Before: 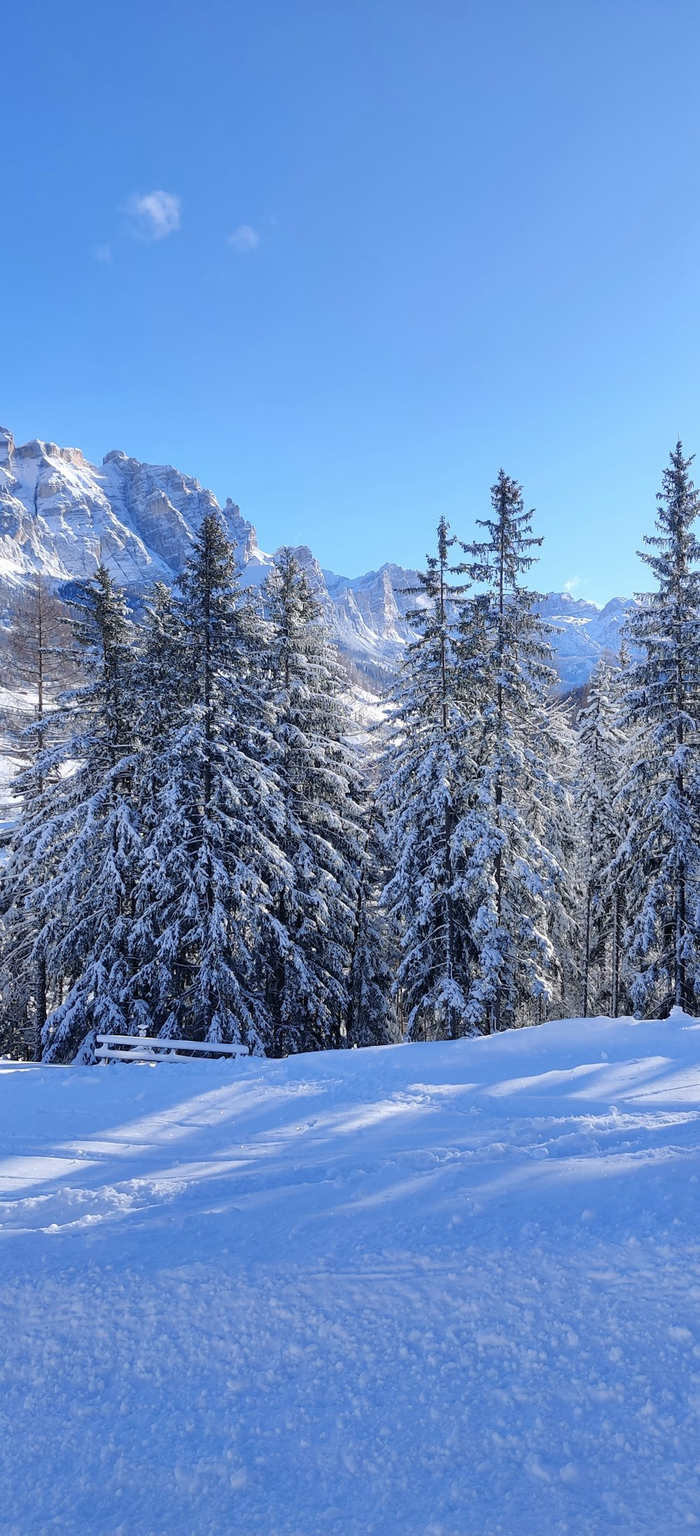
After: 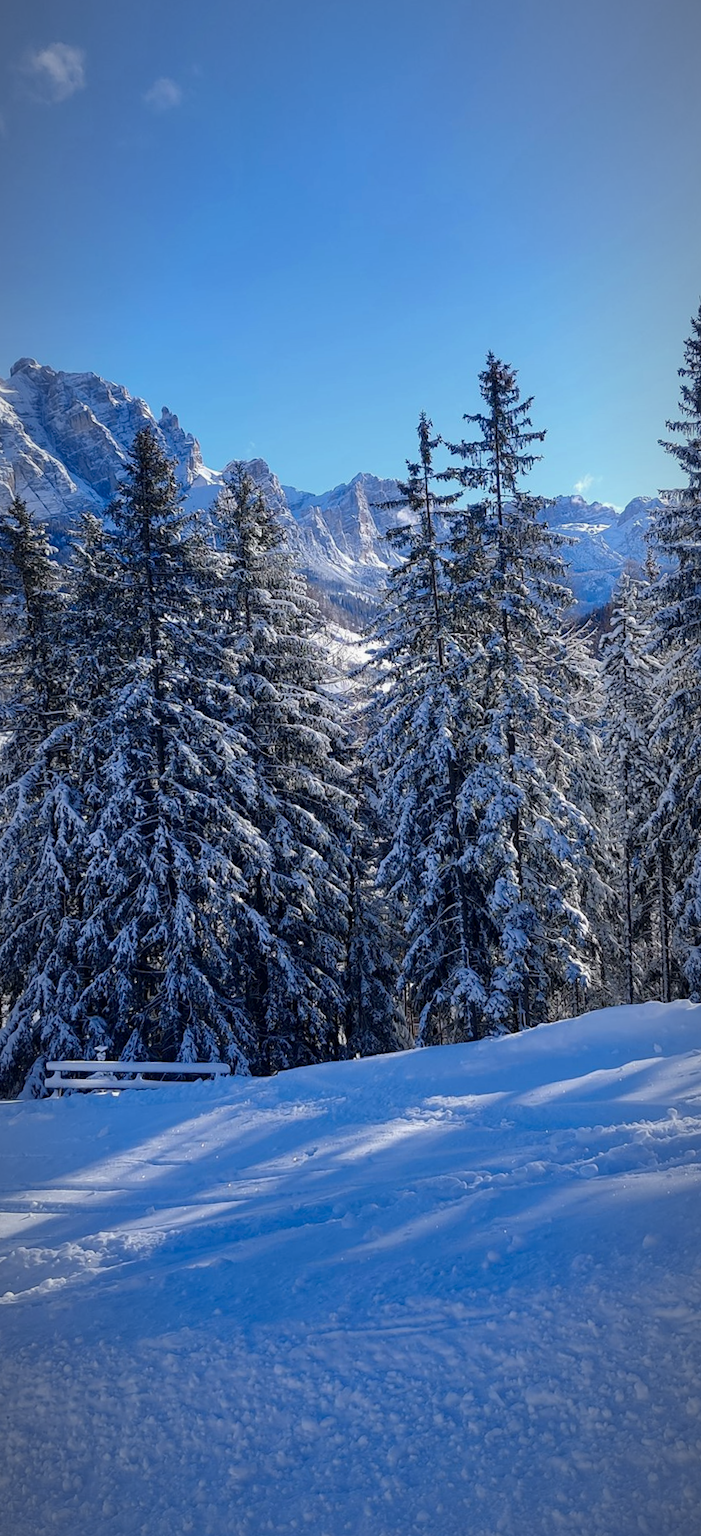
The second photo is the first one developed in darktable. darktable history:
vignetting: fall-off radius 69.22%, automatic ratio true
contrast brightness saturation: brightness -0.22, saturation 0.082
crop and rotate: angle 3.59°, left 5.545%, top 5.672%
exposure: exposure -0.044 EV, compensate highlight preservation false
